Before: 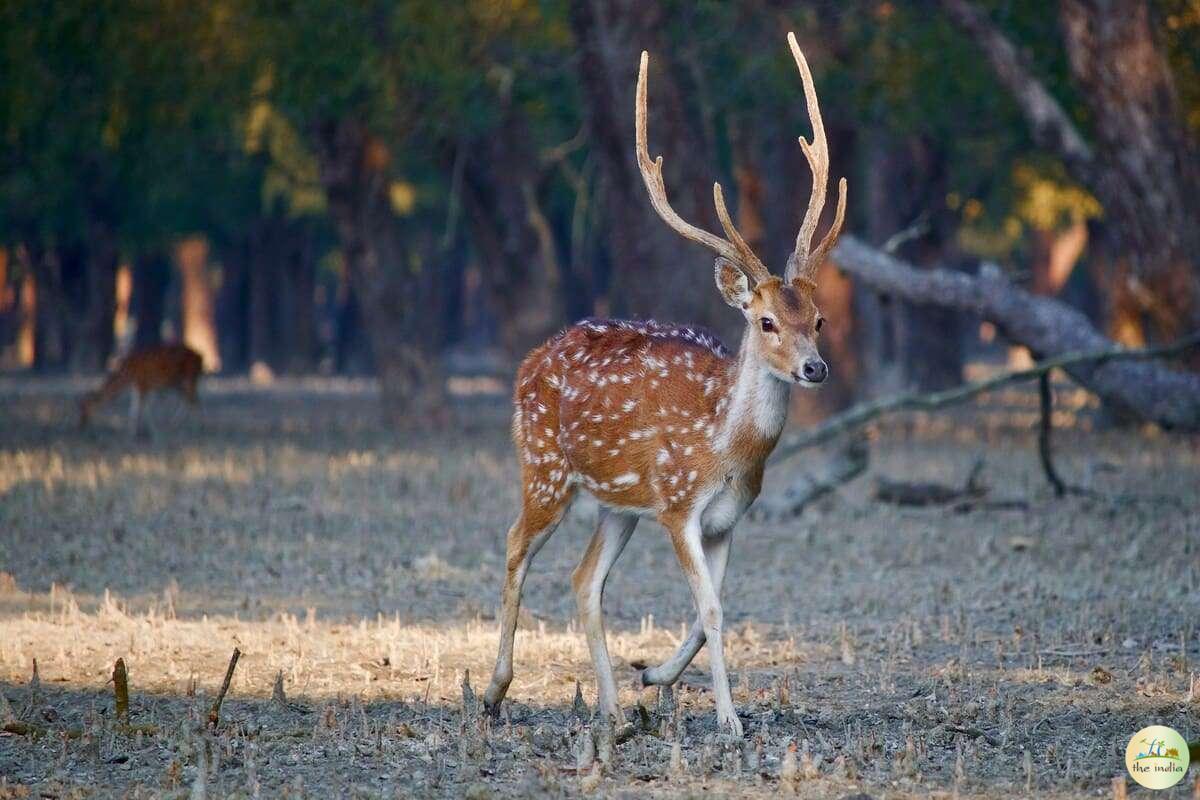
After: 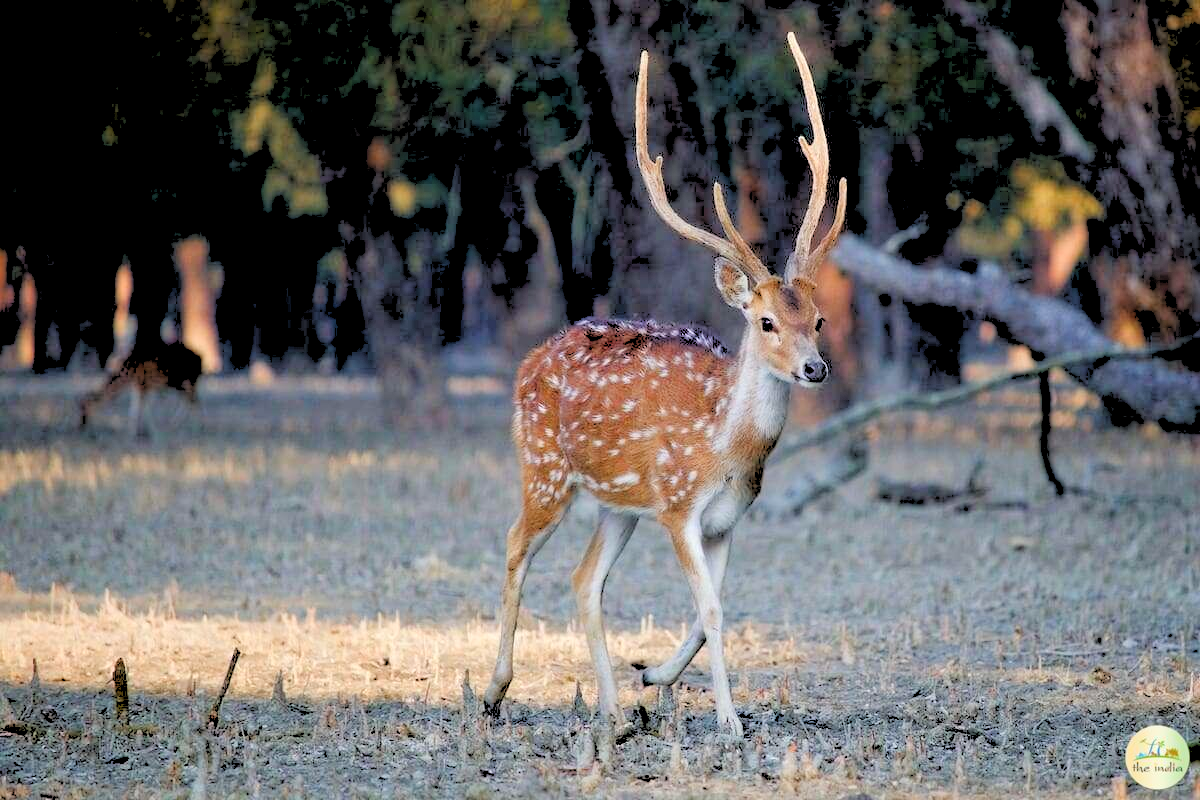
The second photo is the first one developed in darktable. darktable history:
tone equalizer: on, module defaults
rgb levels: levels [[0.027, 0.429, 0.996], [0, 0.5, 1], [0, 0.5, 1]]
